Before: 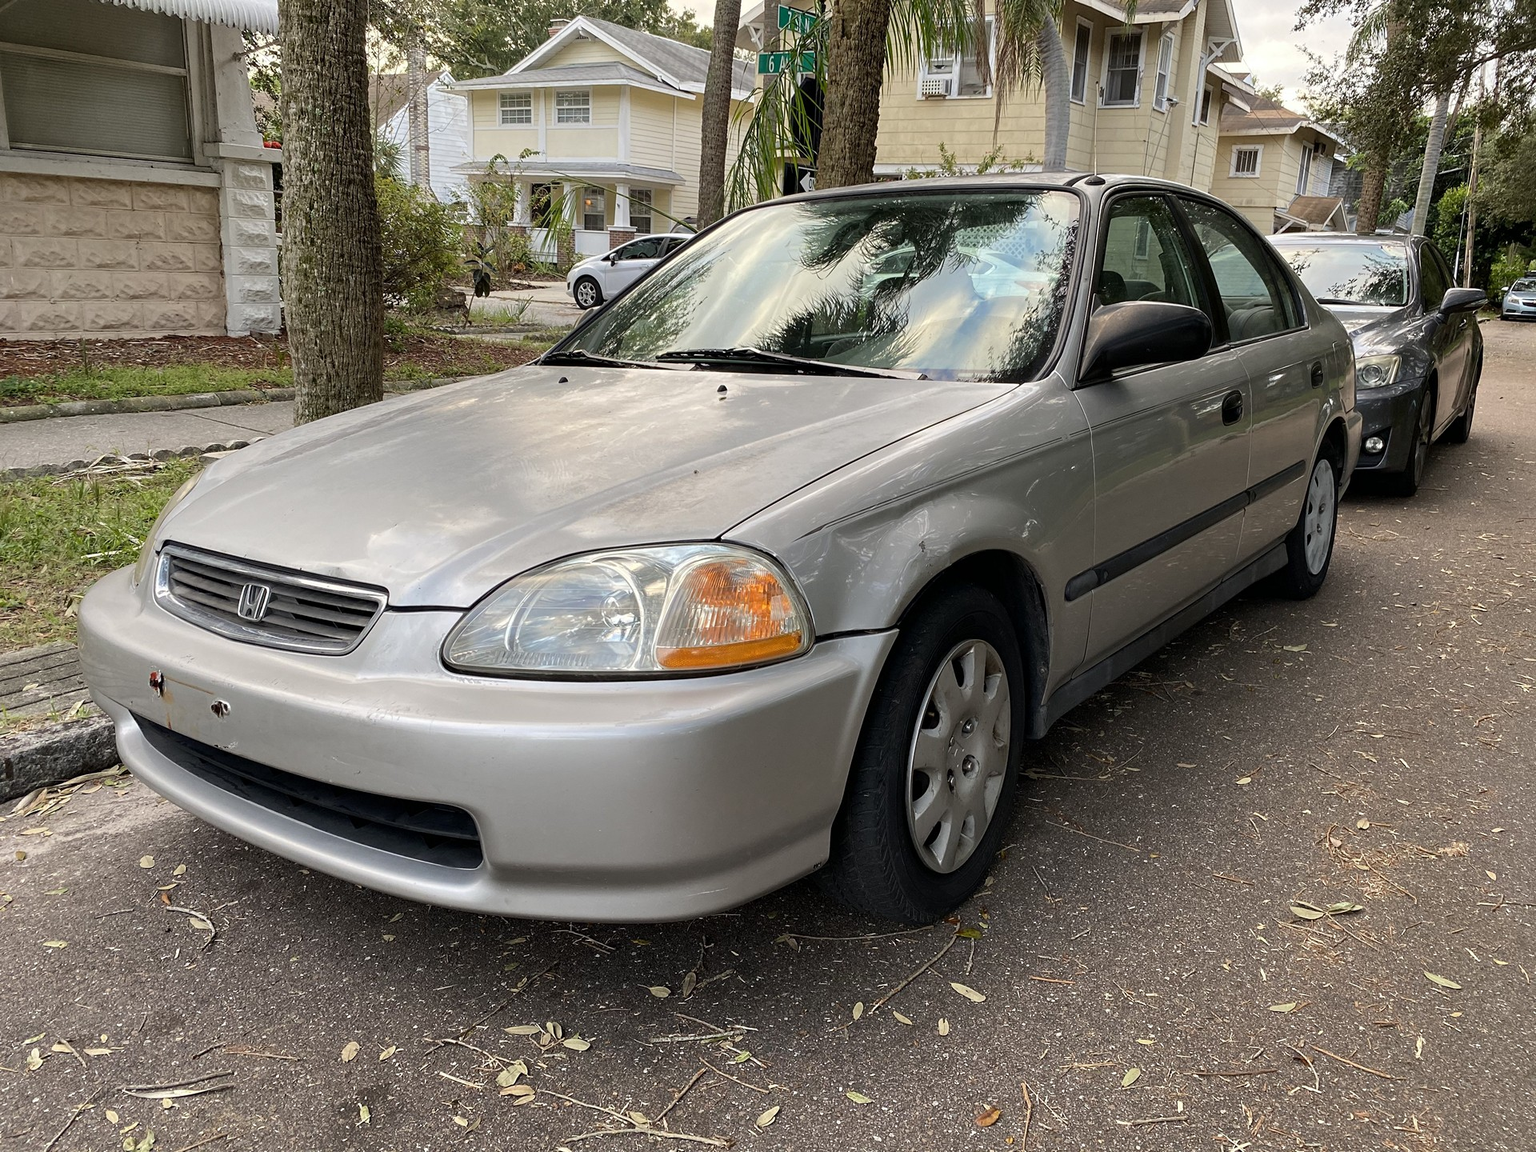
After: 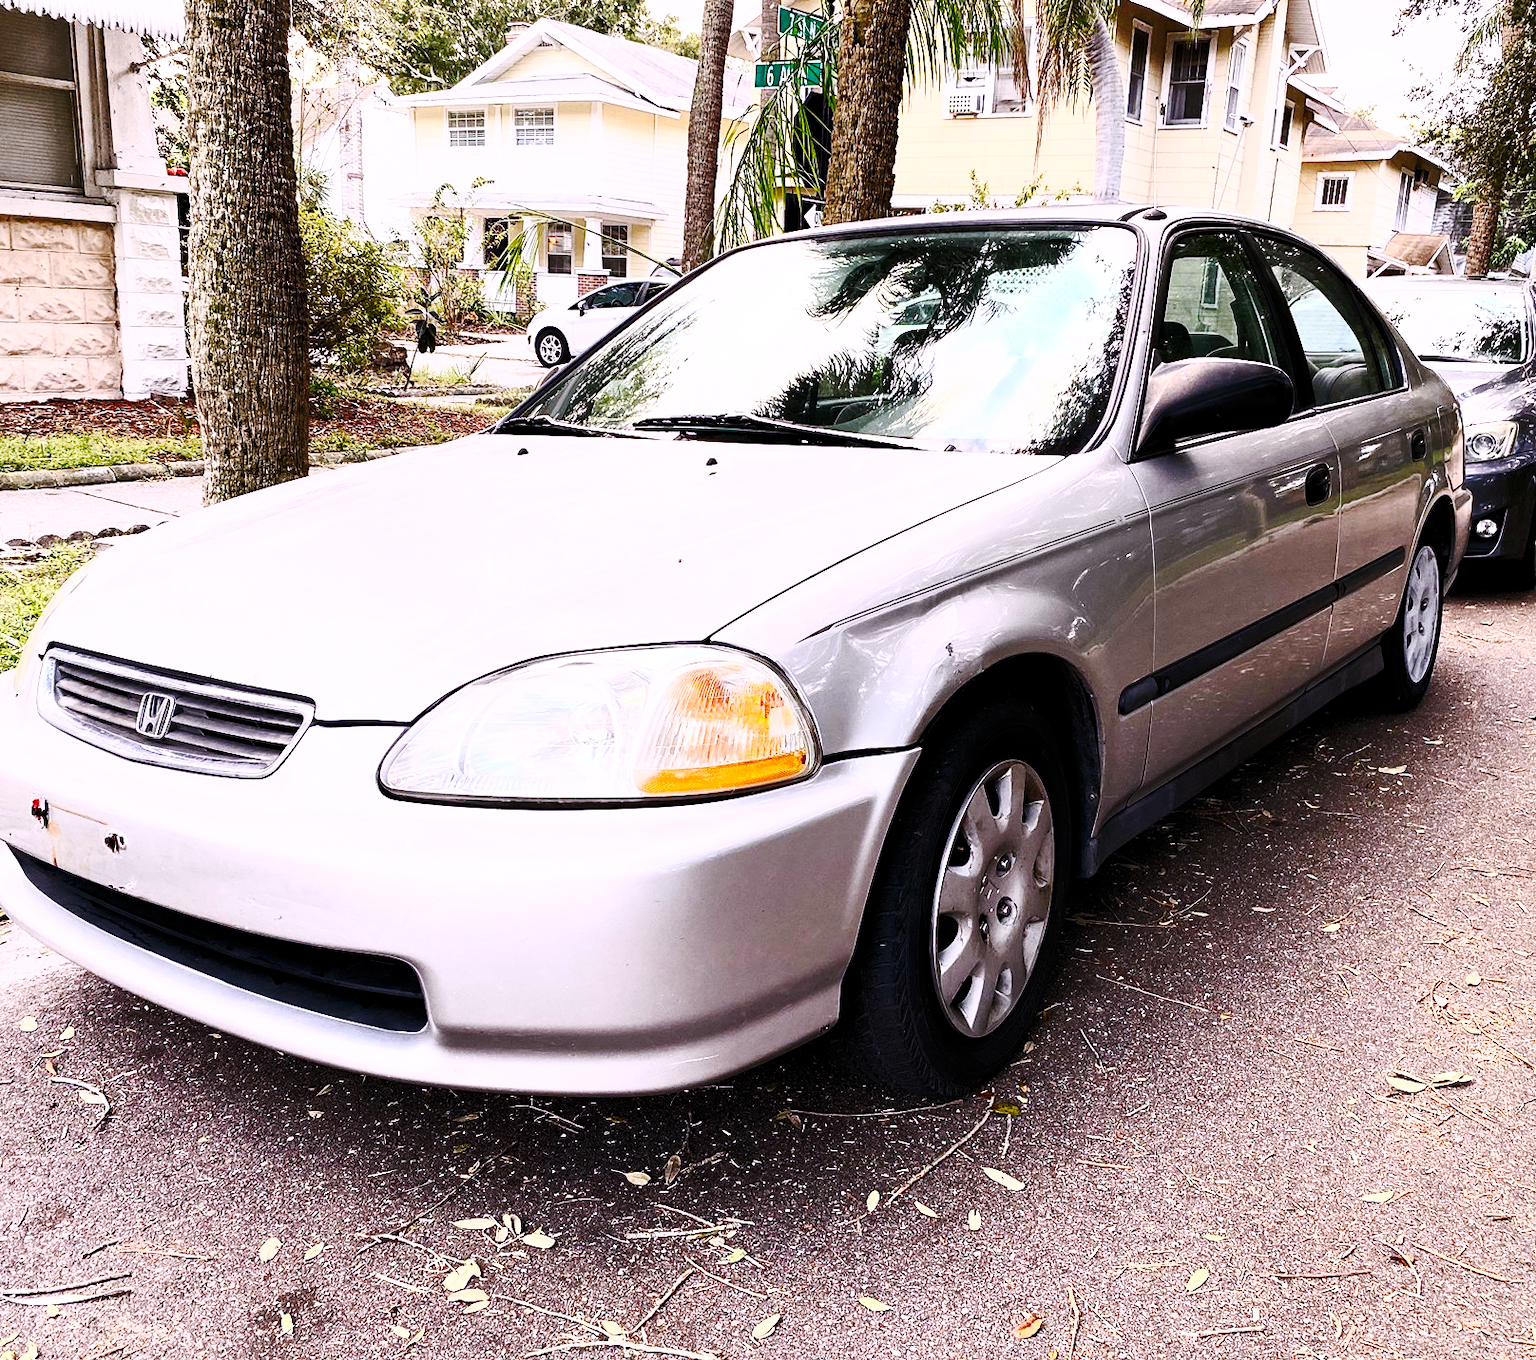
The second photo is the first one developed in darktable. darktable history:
white balance: red 1.066, blue 1.119
contrast brightness saturation: contrast 0.83, brightness 0.59, saturation 0.59
levels: levels [0.026, 0.507, 0.987]
crop: left 8.026%, right 7.374%
tone curve: curves: ch0 [(0, 0) (0.003, 0.019) (0.011, 0.021) (0.025, 0.023) (0.044, 0.026) (0.069, 0.037) (0.1, 0.059) (0.136, 0.088) (0.177, 0.138) (0.224, 0.199) (0.277, 0.279) (0.335, 0.376) (0.399, 0.481) (0.468, 0.581) (0.543, 0.658) (0.623, 0.735) (0.709, 0.8) (0.801, 0.861) (0.898, 0.928) (1, 1)], preserve colors none
